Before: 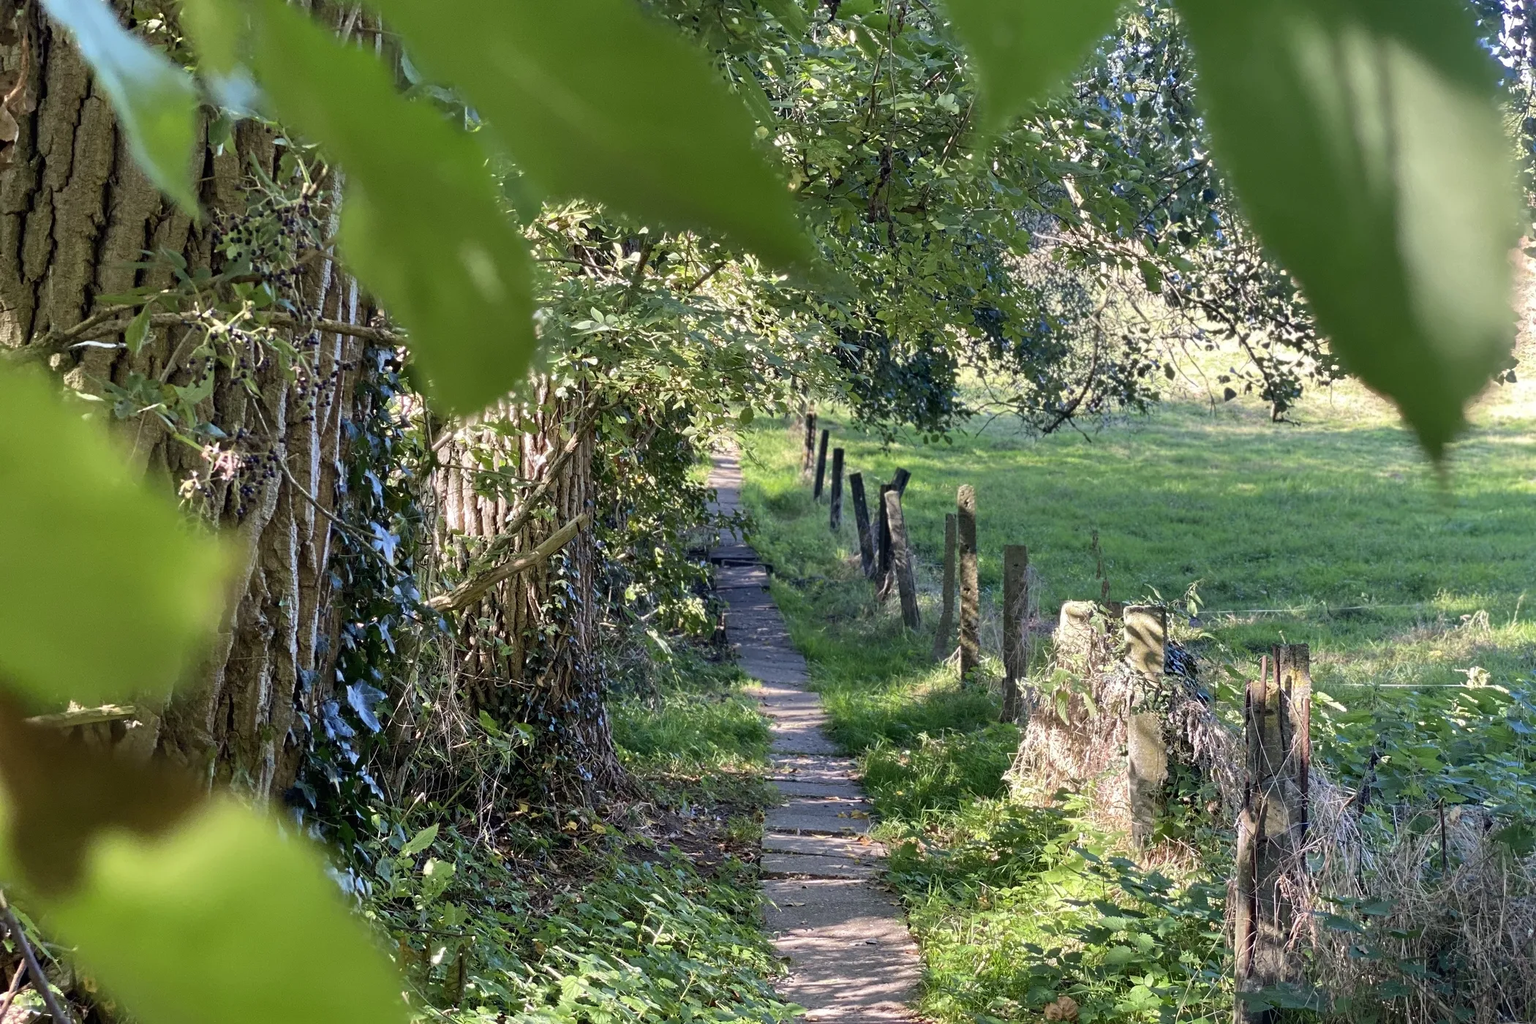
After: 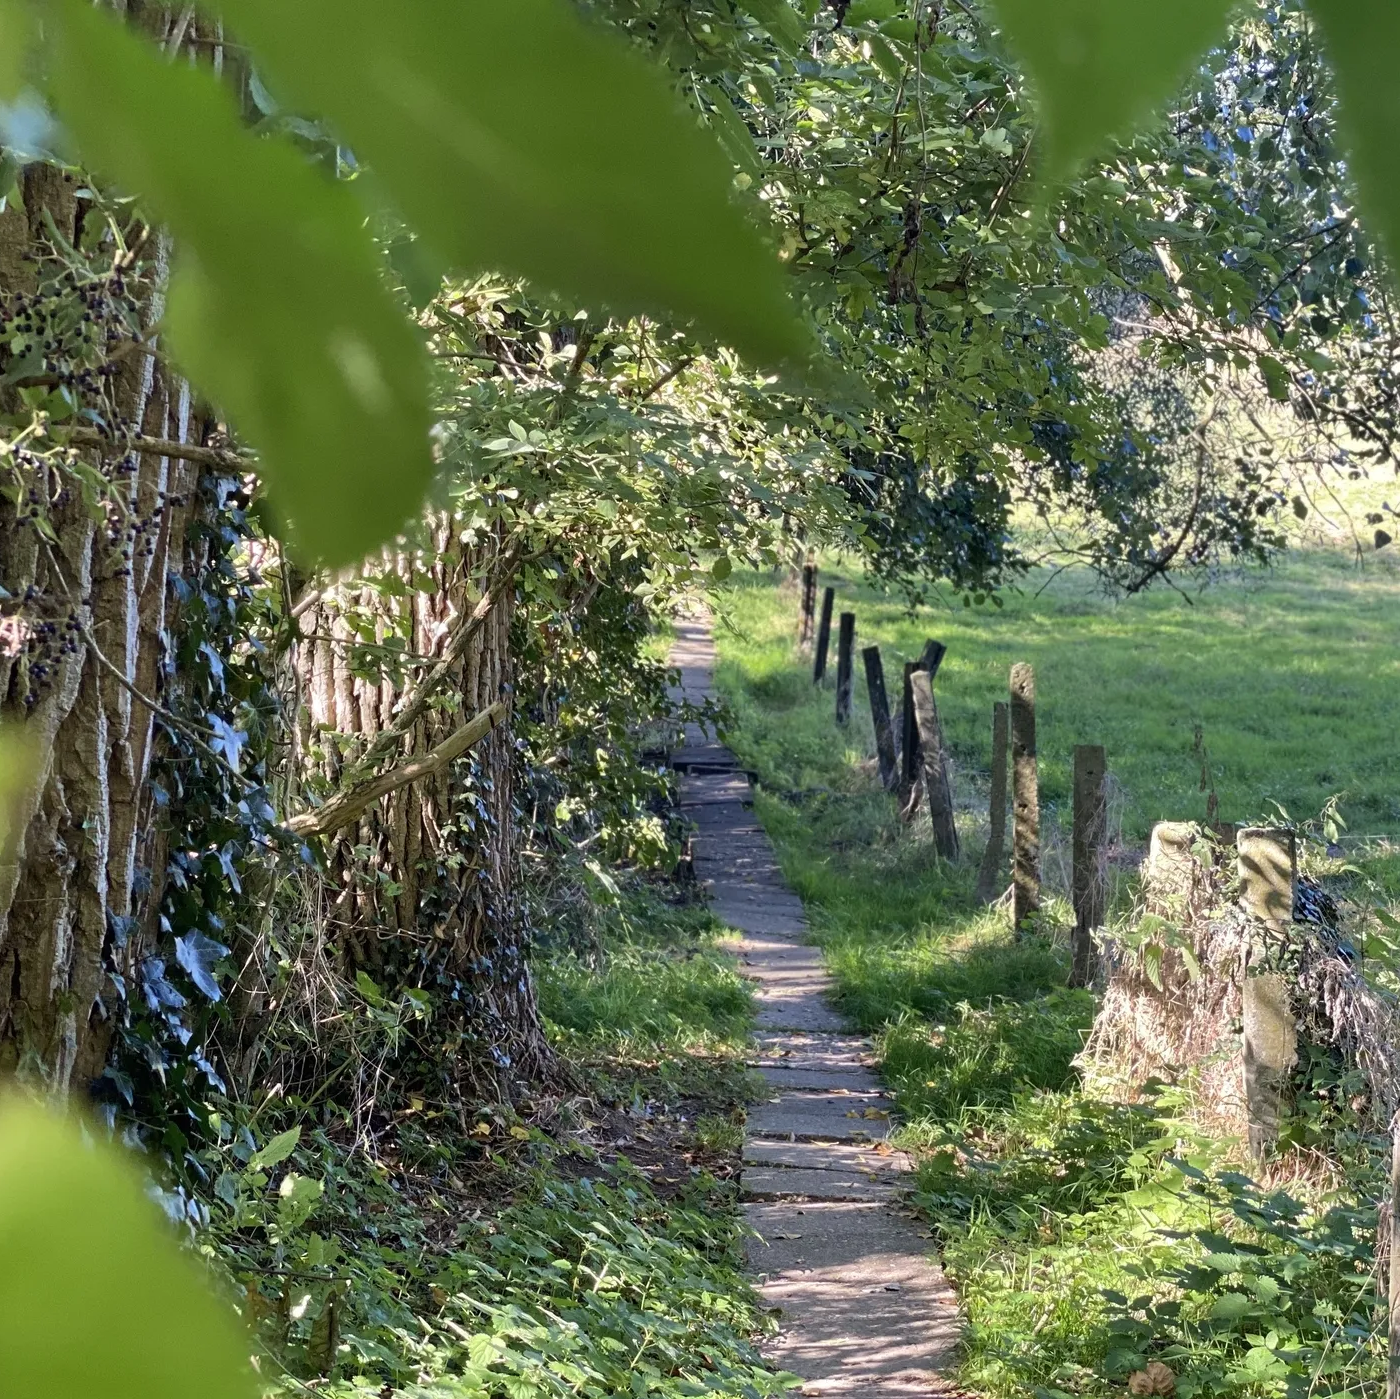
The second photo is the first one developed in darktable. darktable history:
crop and rotate: left 14.286%, right 19.026%
